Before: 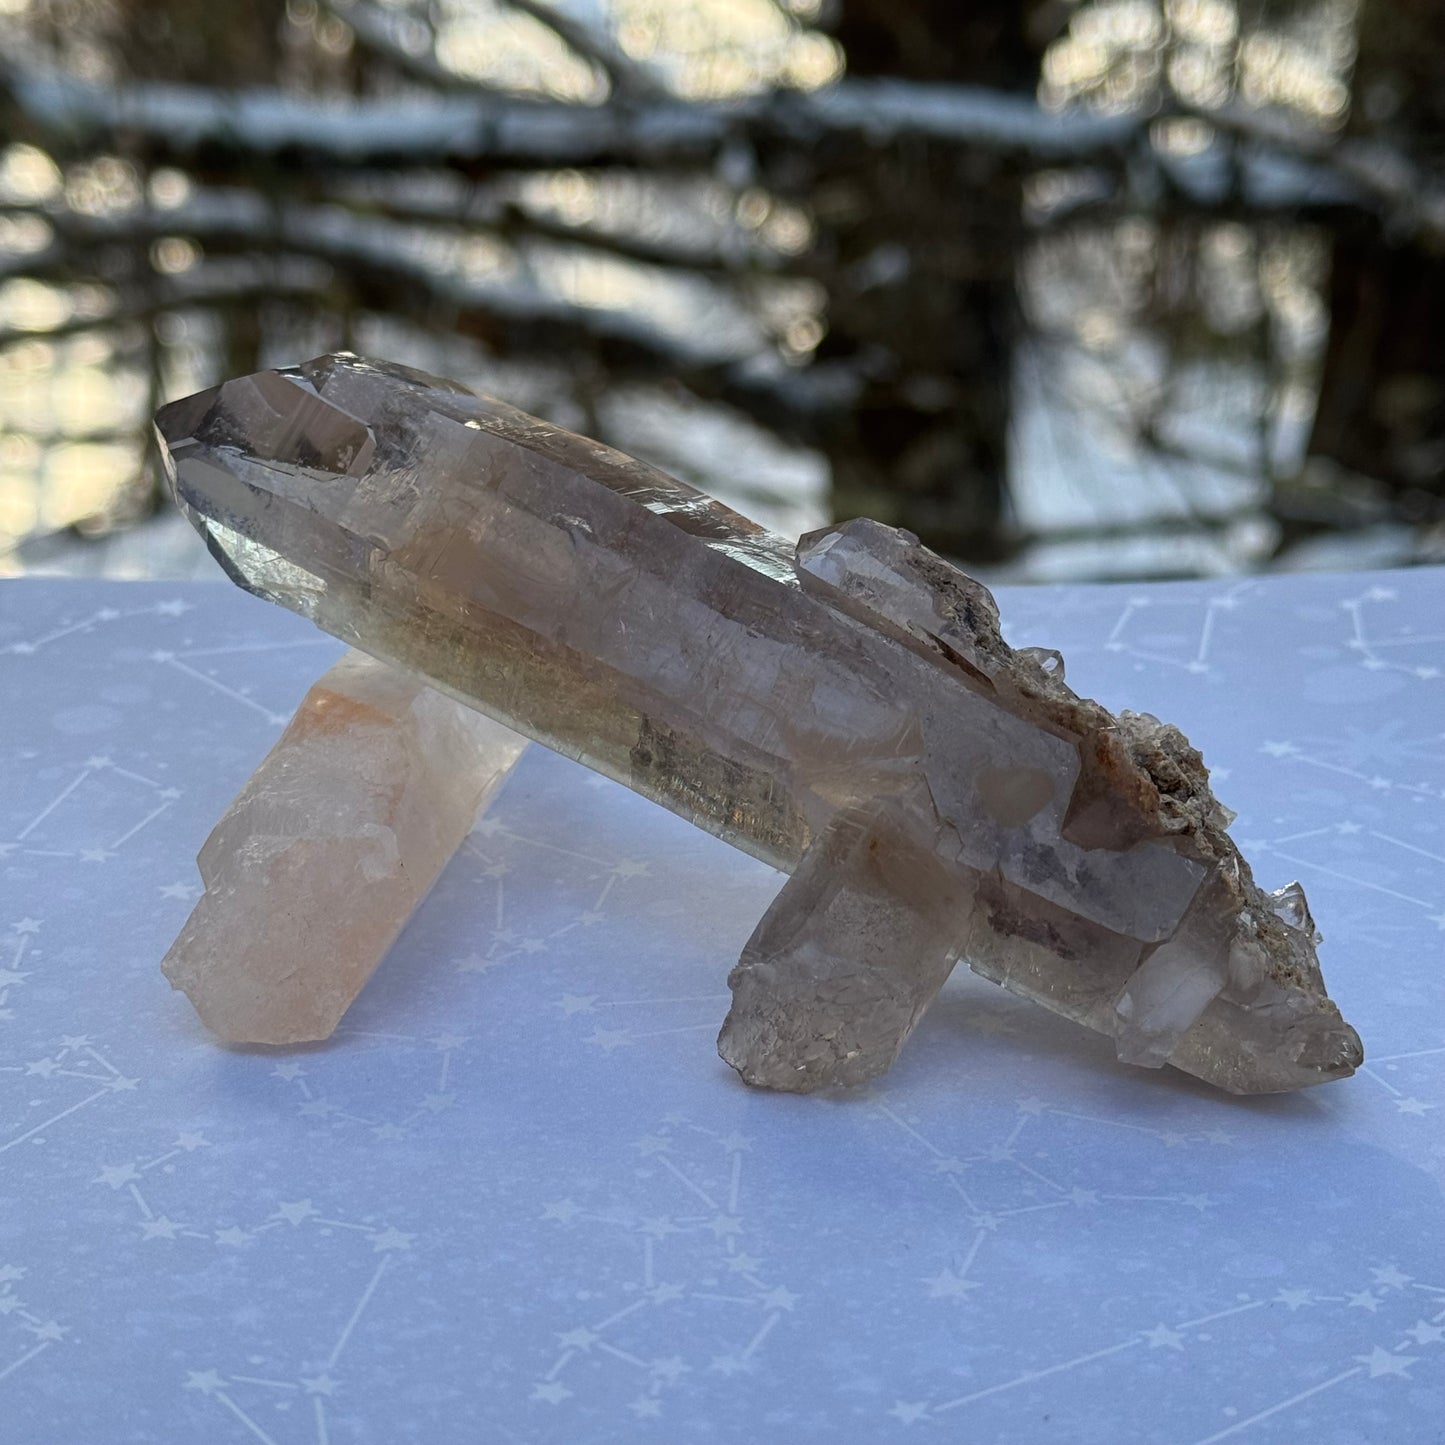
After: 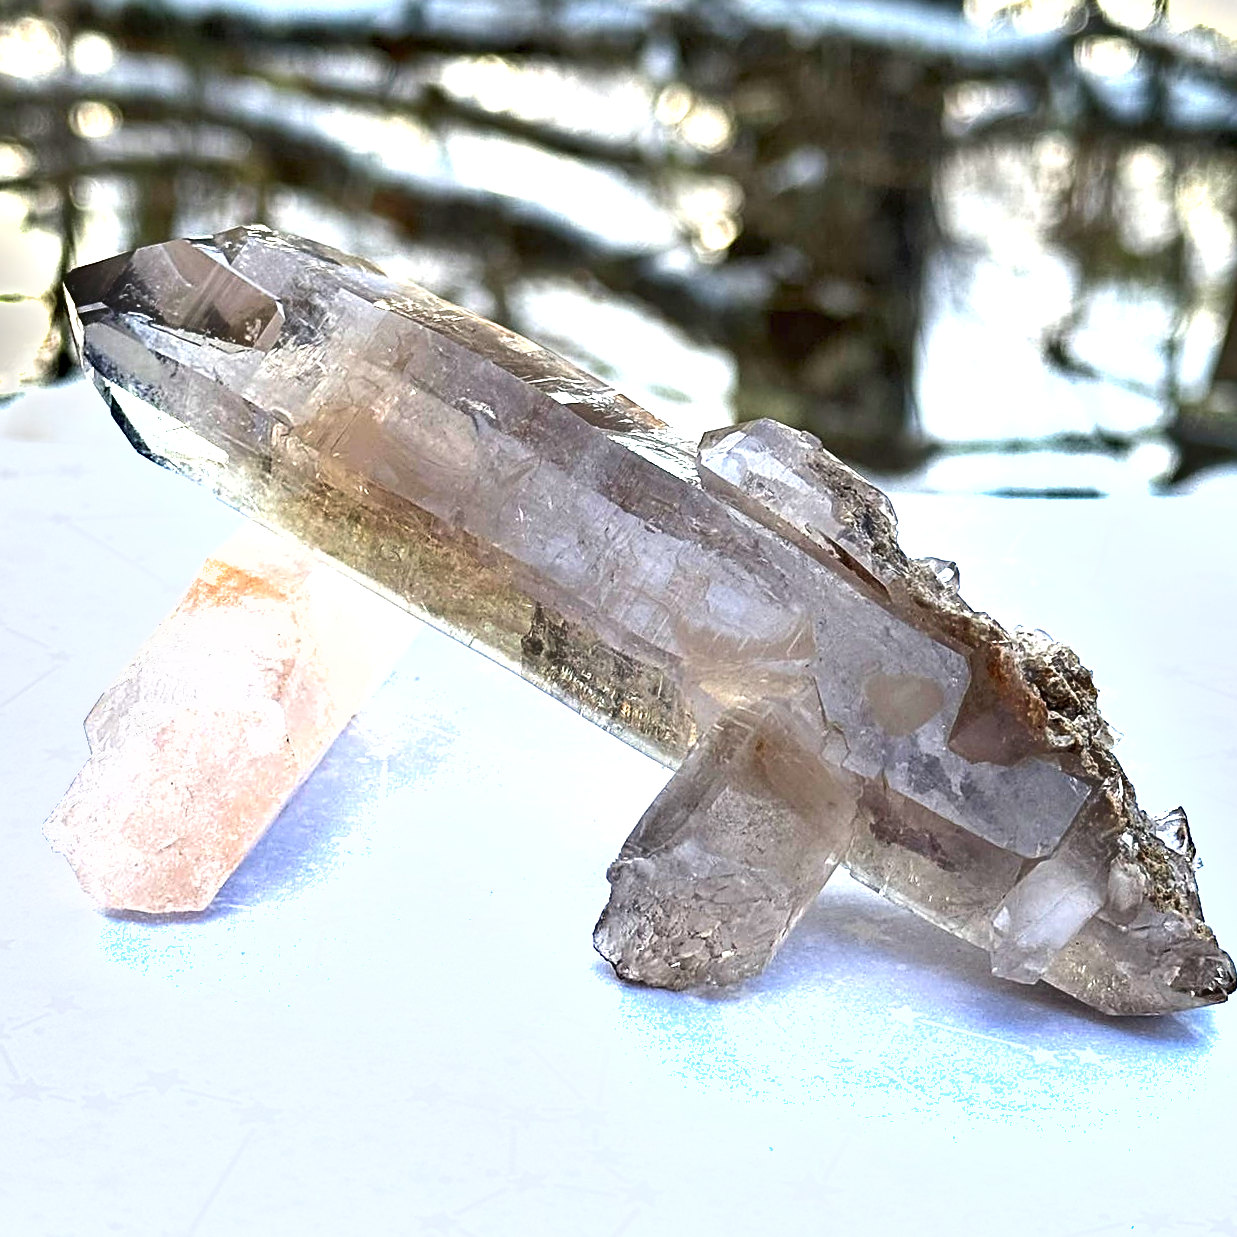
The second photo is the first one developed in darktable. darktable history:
exposure: exposure 1.999 EV, compensate highlight preservation false
crop and rotate: angle -3.09°, left 5.214%, top 5.183%, right 4.634%, bottom 4.67%
shadows and highlights: highlights color adjustment 49.7%, soften with gaussian
sharpen: on, module defaults
